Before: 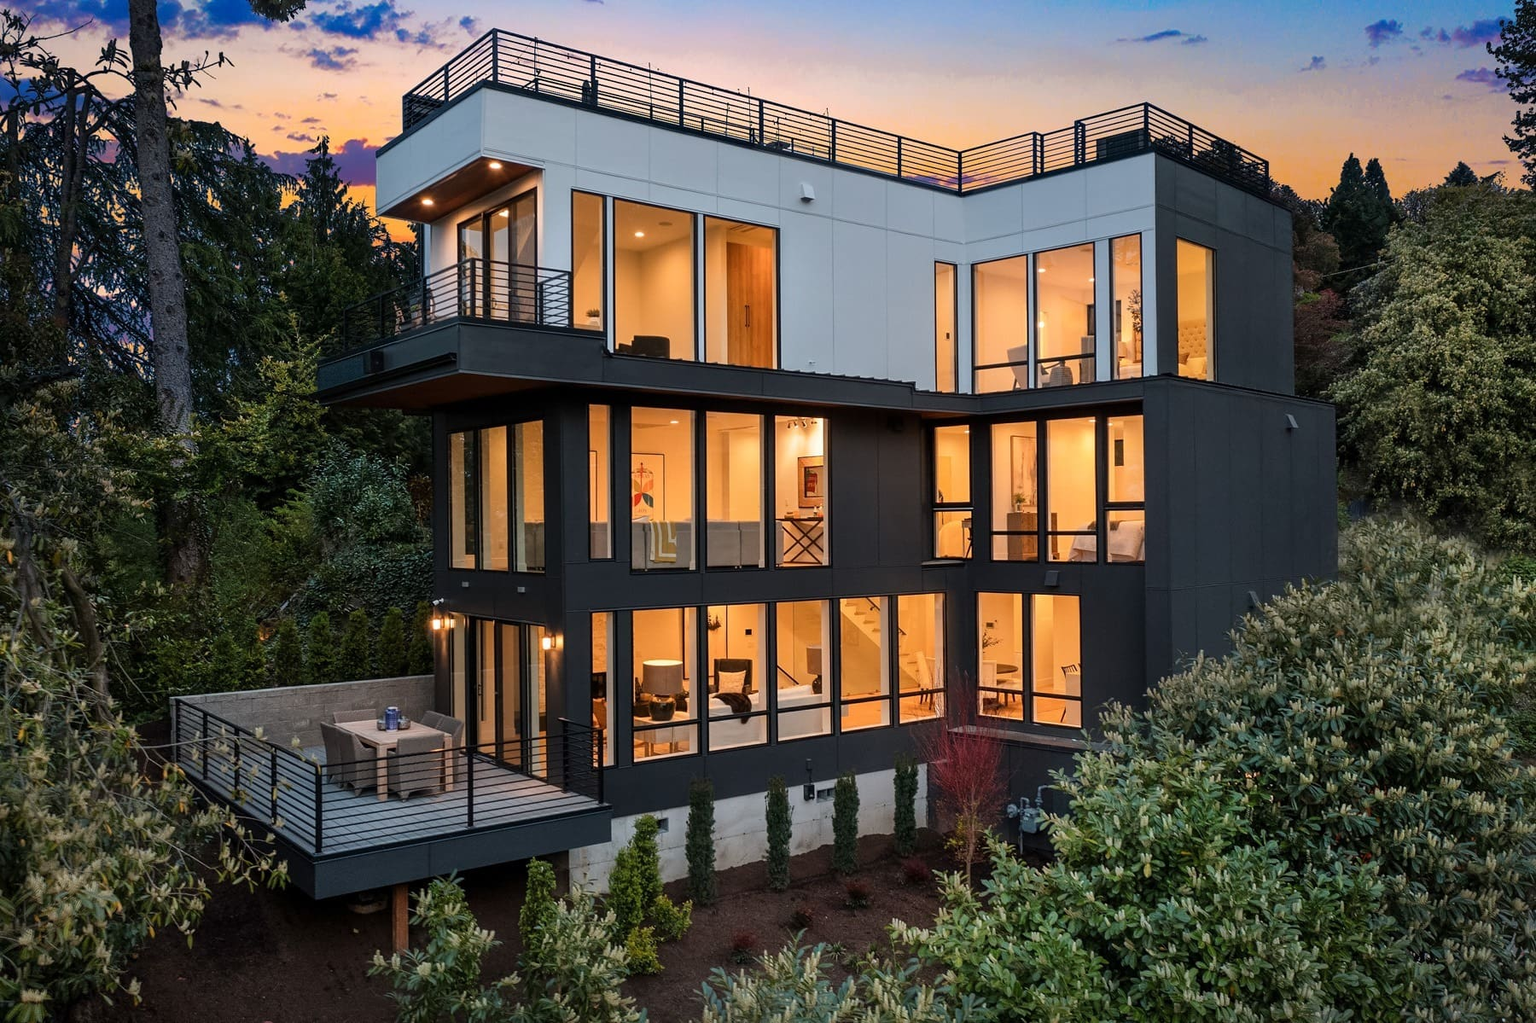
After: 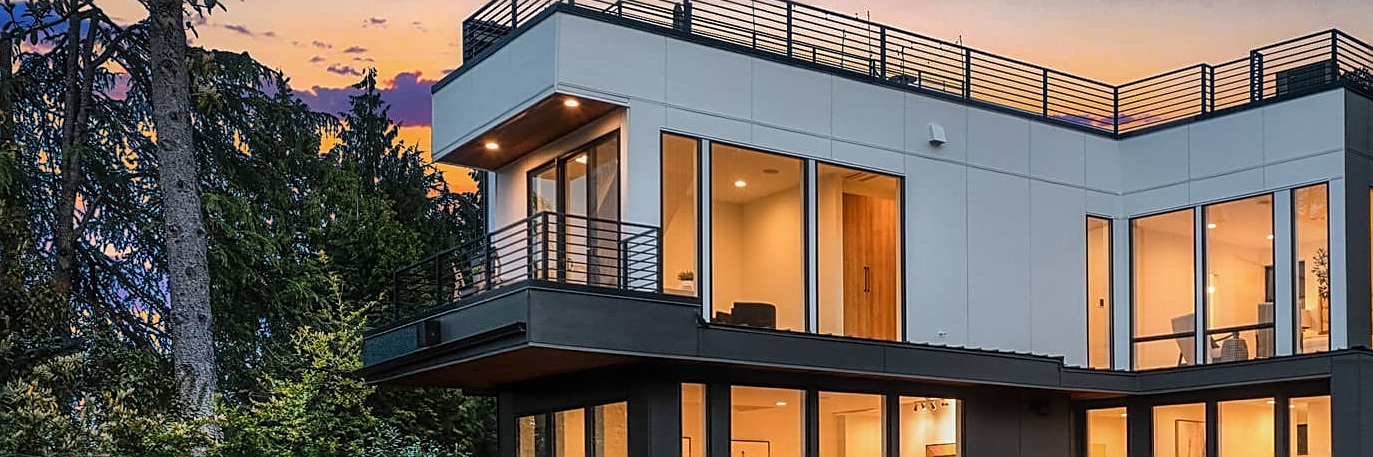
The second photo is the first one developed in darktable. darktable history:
shadows and highlights: low approximation 0.01, soften with gaussian
contrast equalizer: y [[0.5, 0.486, 0.447, 0.446, 0.489, 0.5], [0.5 ×6], [0.5 ×6], [0 ×6], [0 ×6]]
crop: left 0.541%, top 7.626%, right 23.175%, bottom 54.227%
sharpen: on, module defaults
local contrast: on, module defaults
